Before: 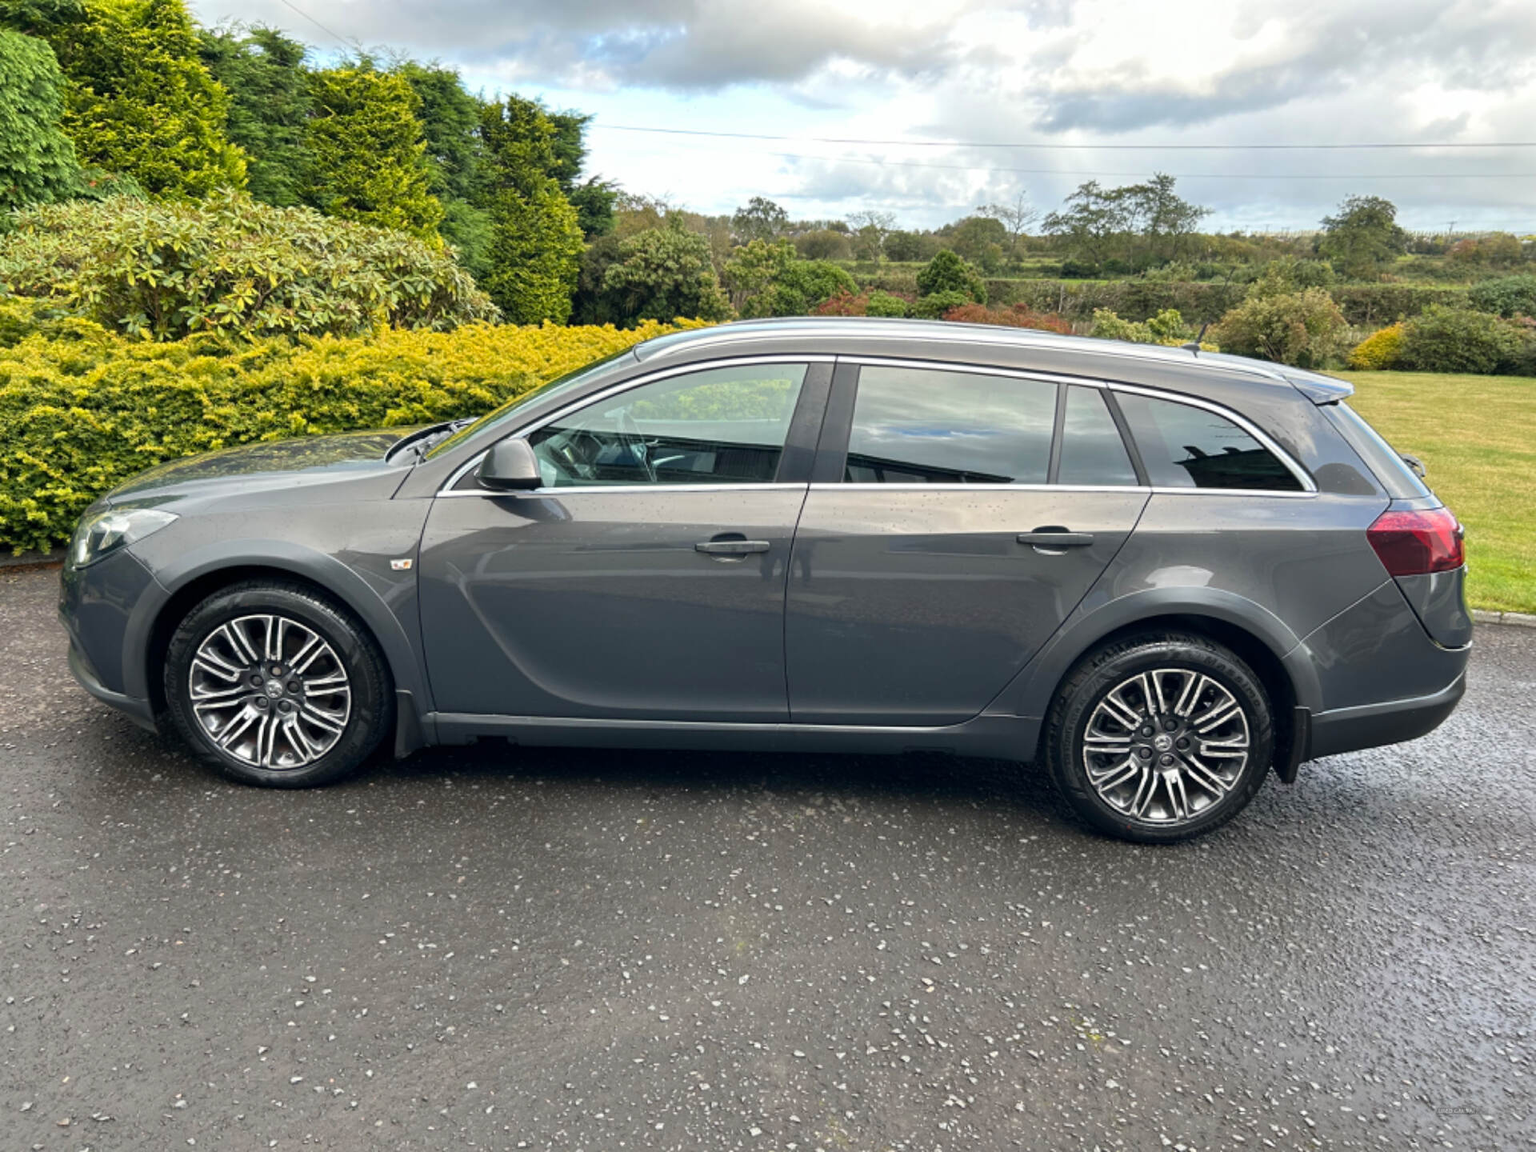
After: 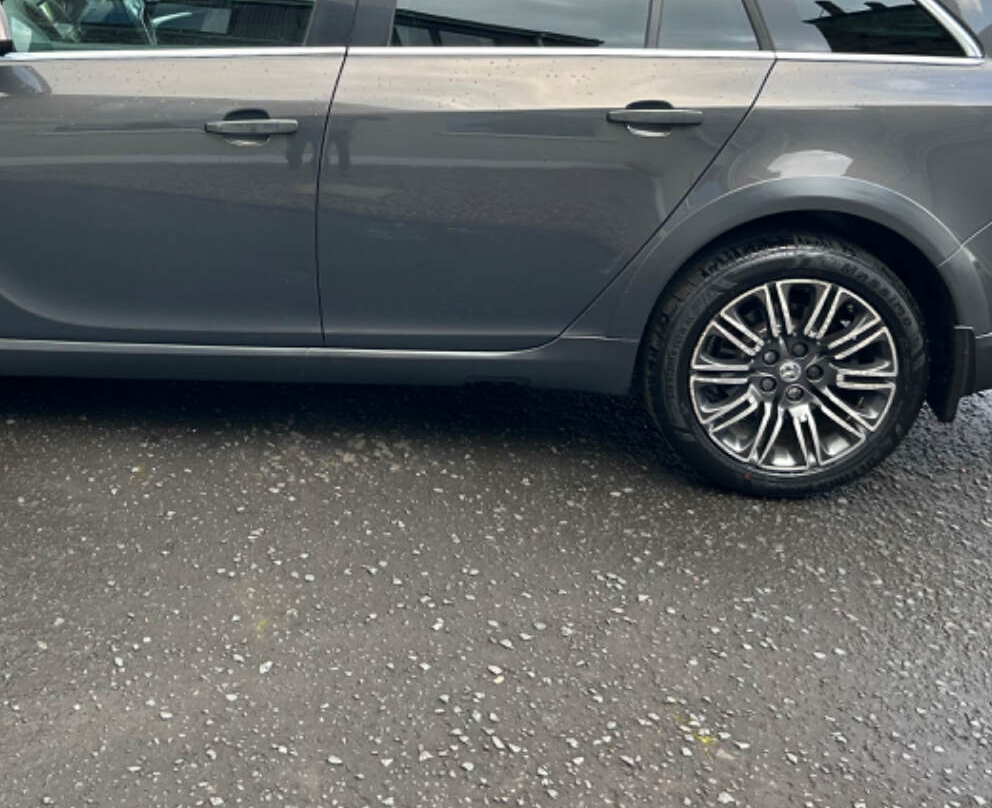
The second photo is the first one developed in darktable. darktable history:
crop: left 34.617%, top 38.688%, right 13.715%, bottom 5.164%
